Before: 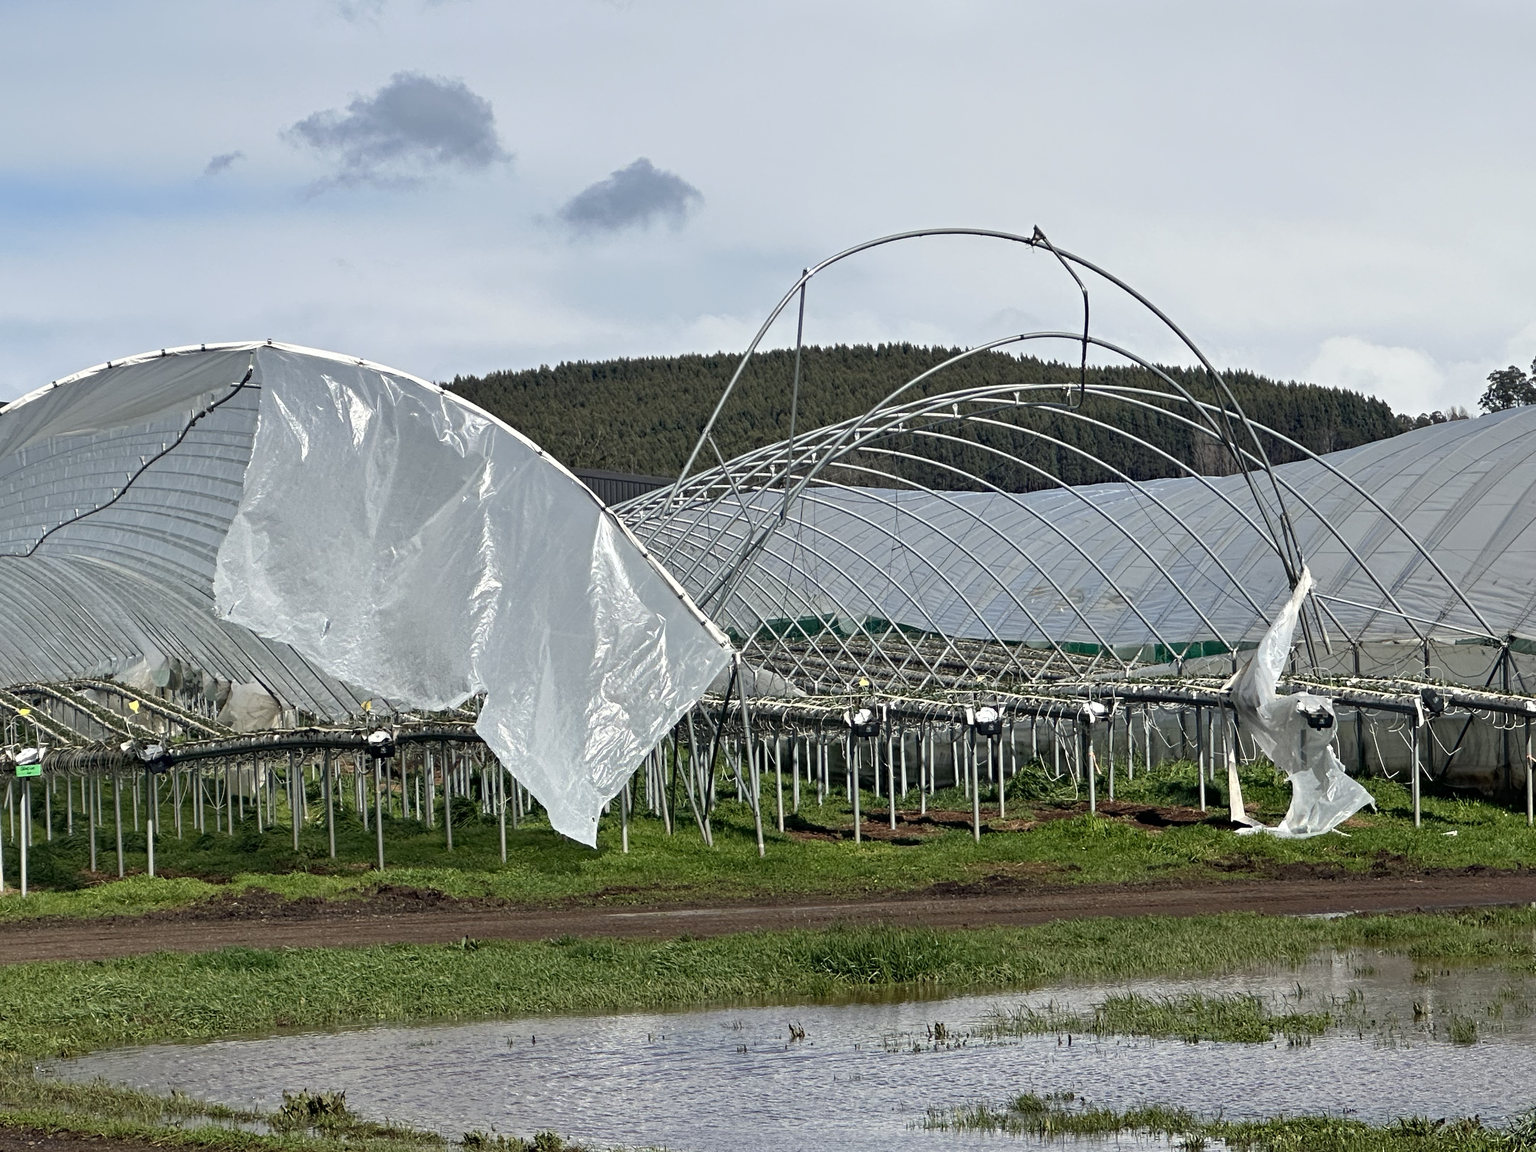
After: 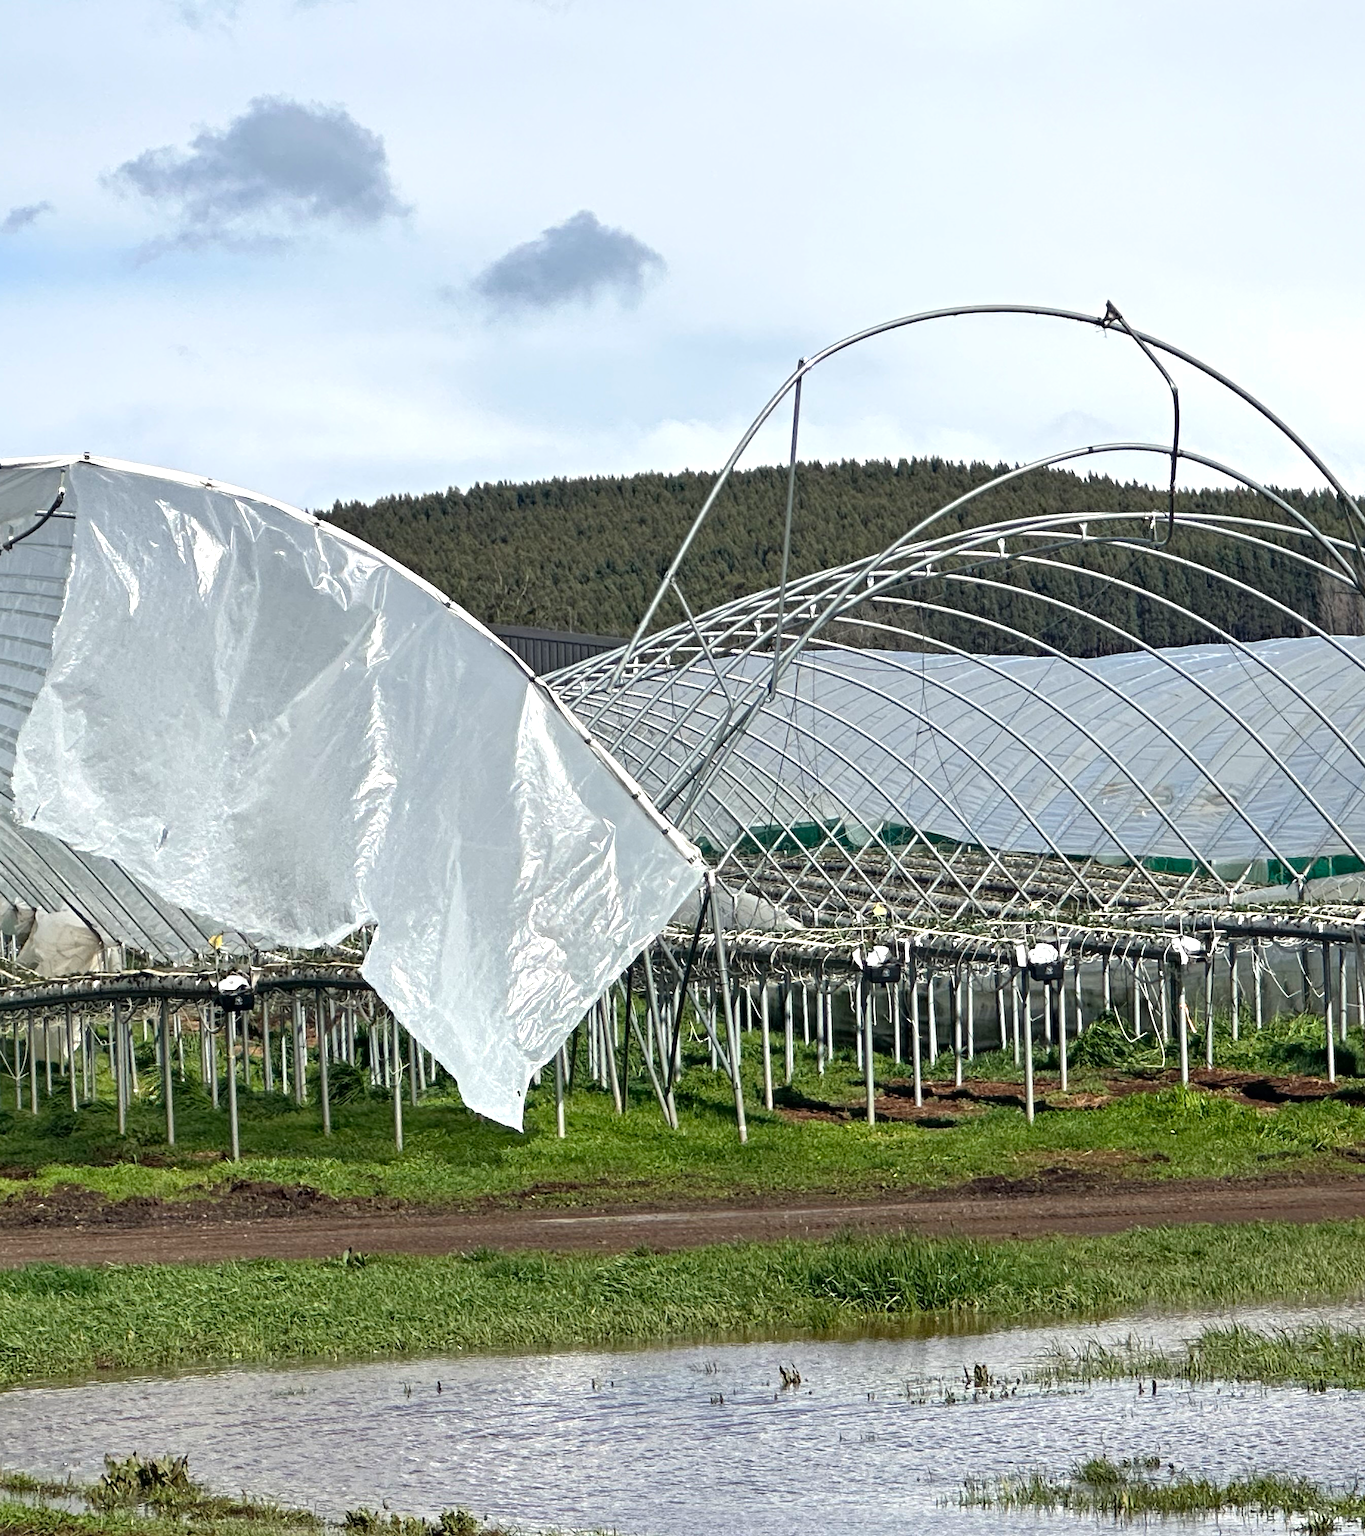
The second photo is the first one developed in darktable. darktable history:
crop and rotate: left 13.342%, right 19.991%
exposure: black level correction 0, exposure 0.5 EV, compensate highlight preservation false
